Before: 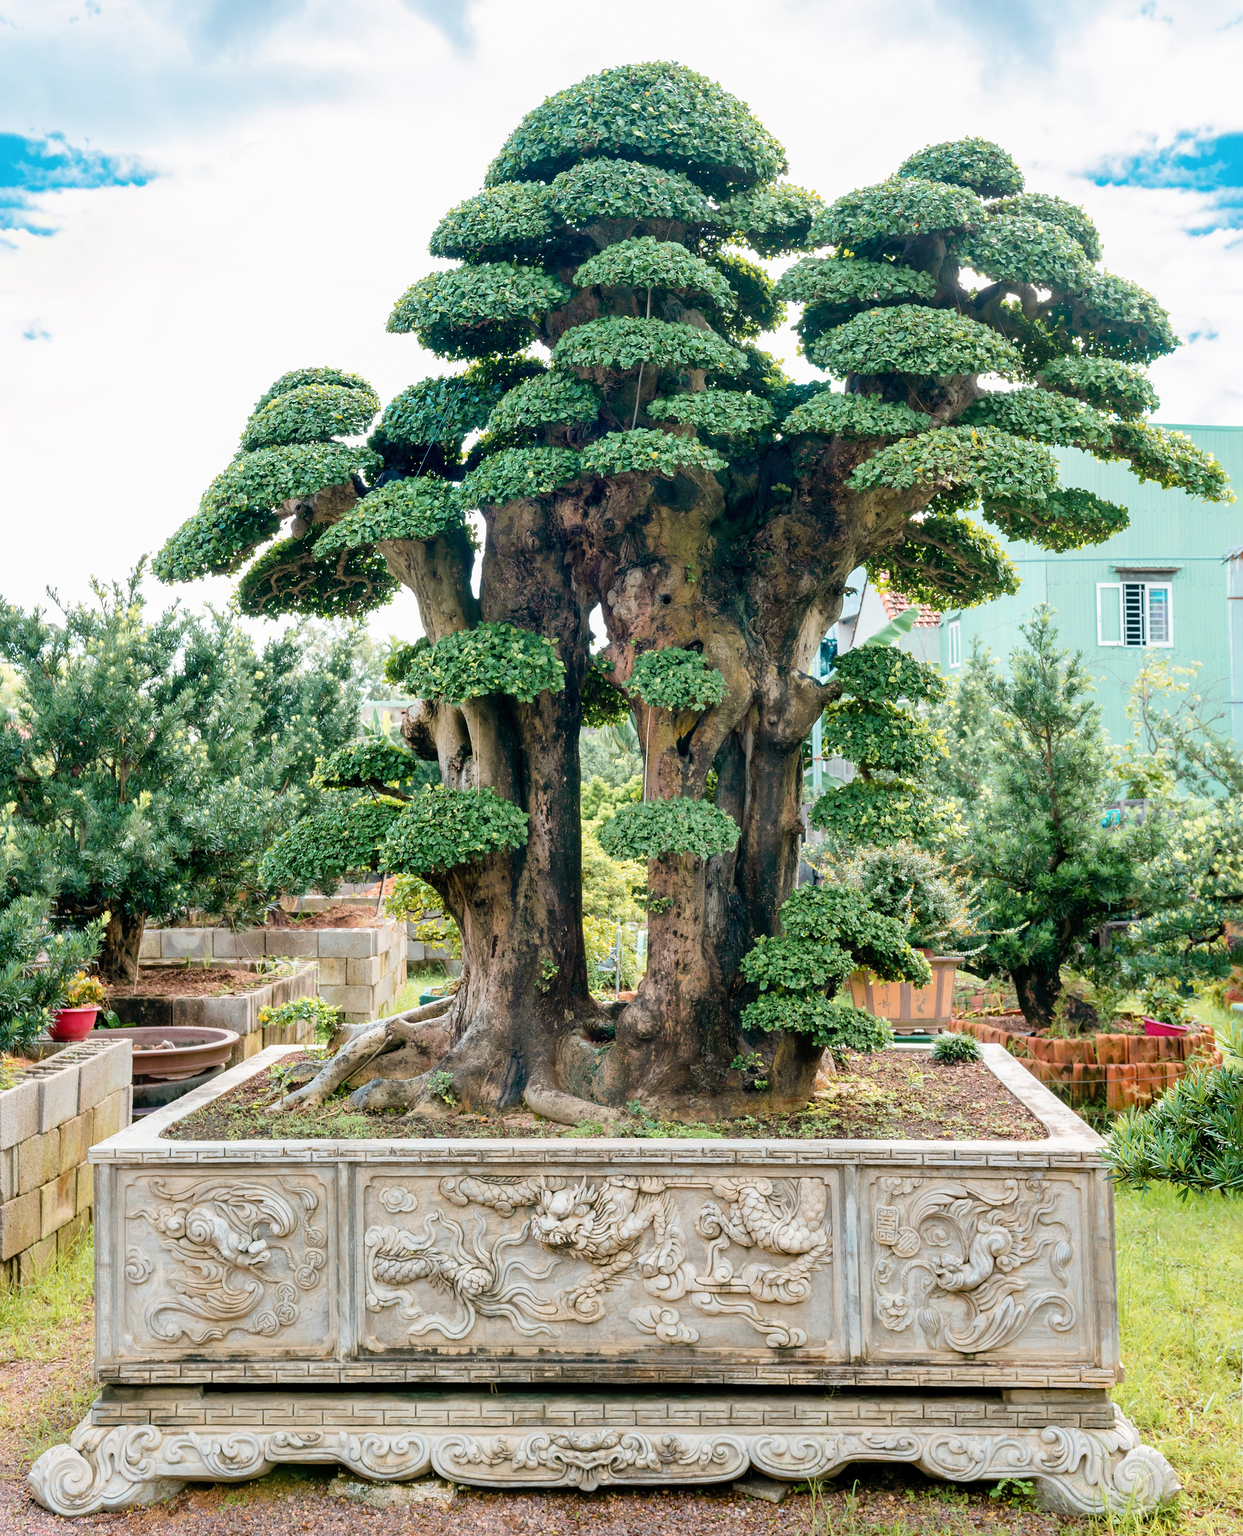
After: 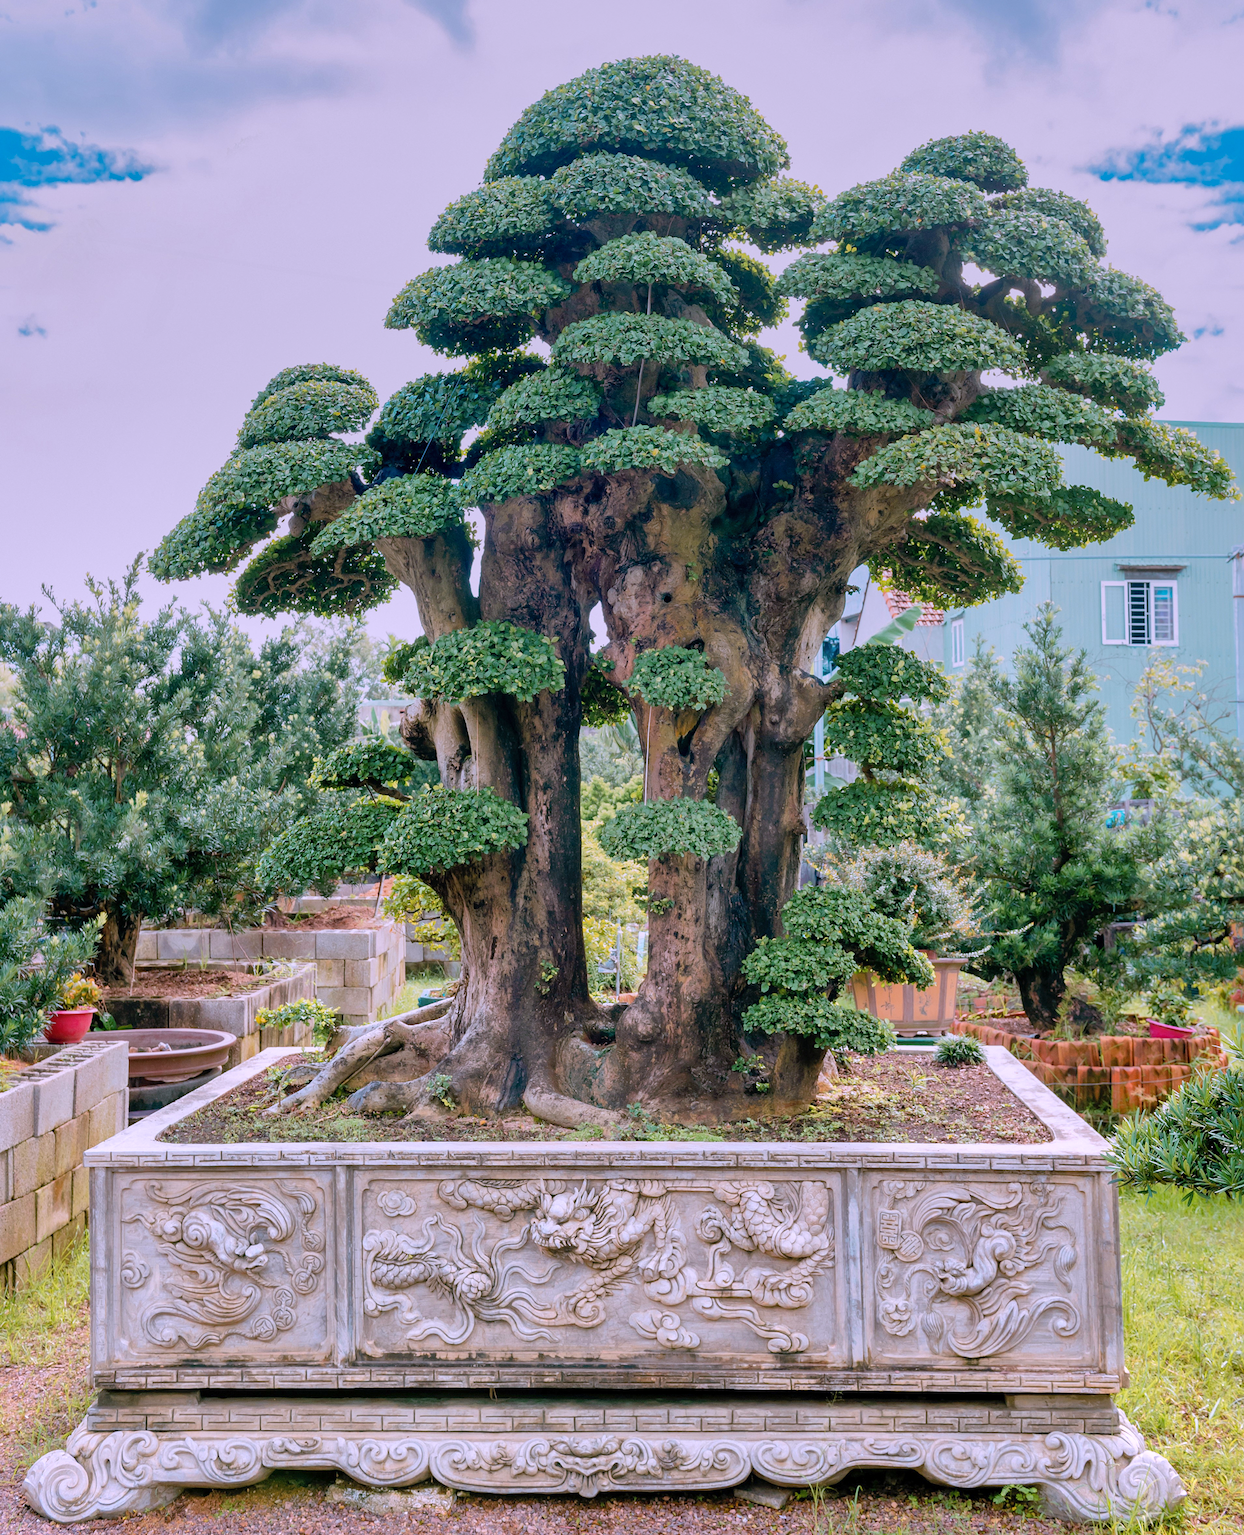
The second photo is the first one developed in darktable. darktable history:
shadows and highlights: on, module defaults
white balance: red 1.042, blue 1.17
crop: left 0.434%, top 0.485%, right 0.244%, bottom 0.386%
graduated density: rotation -0.352°, offset 57.64
